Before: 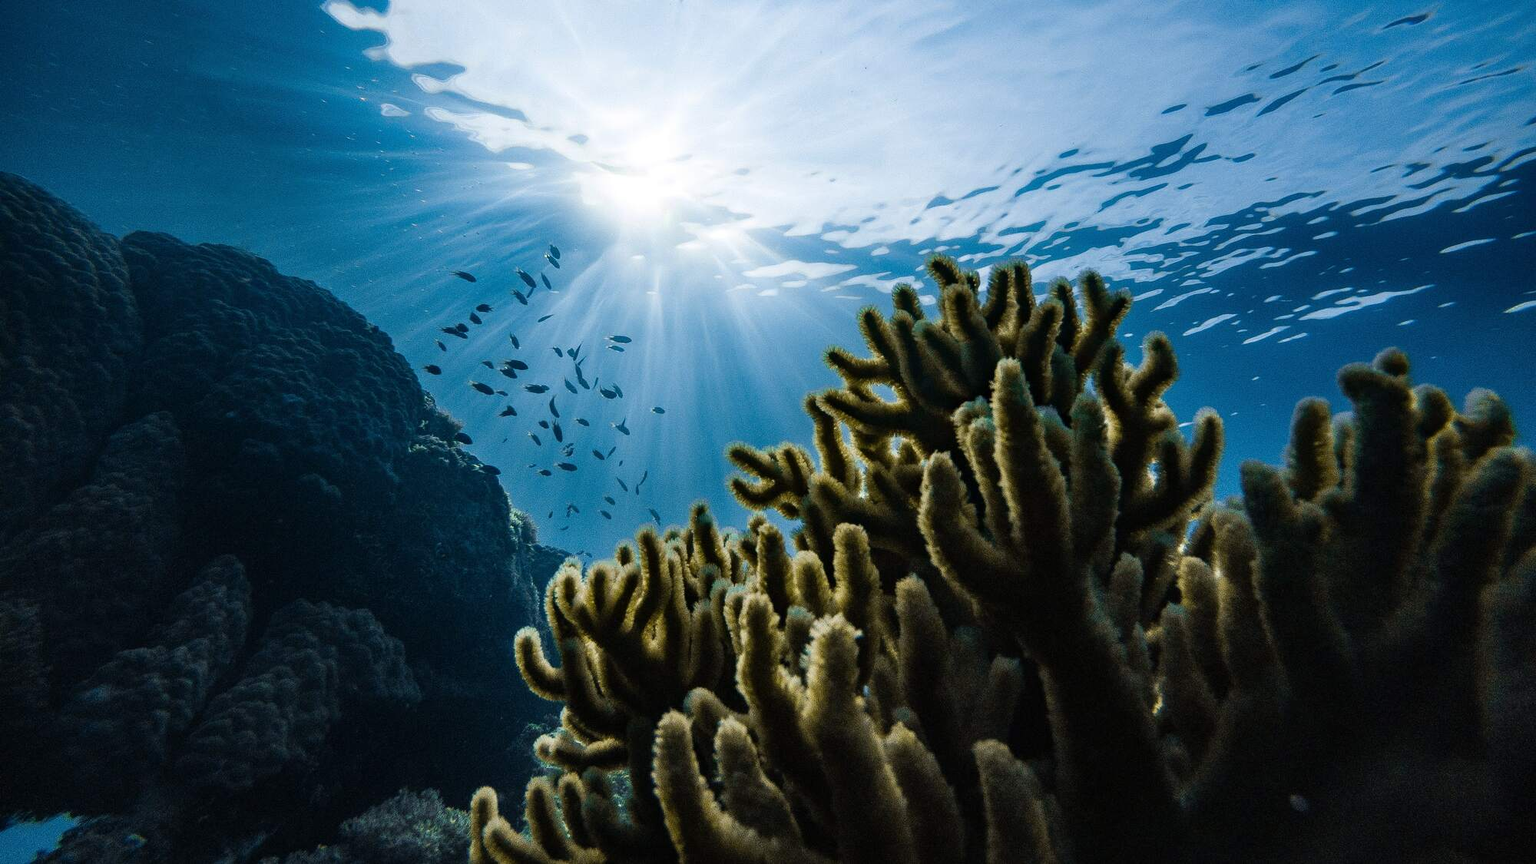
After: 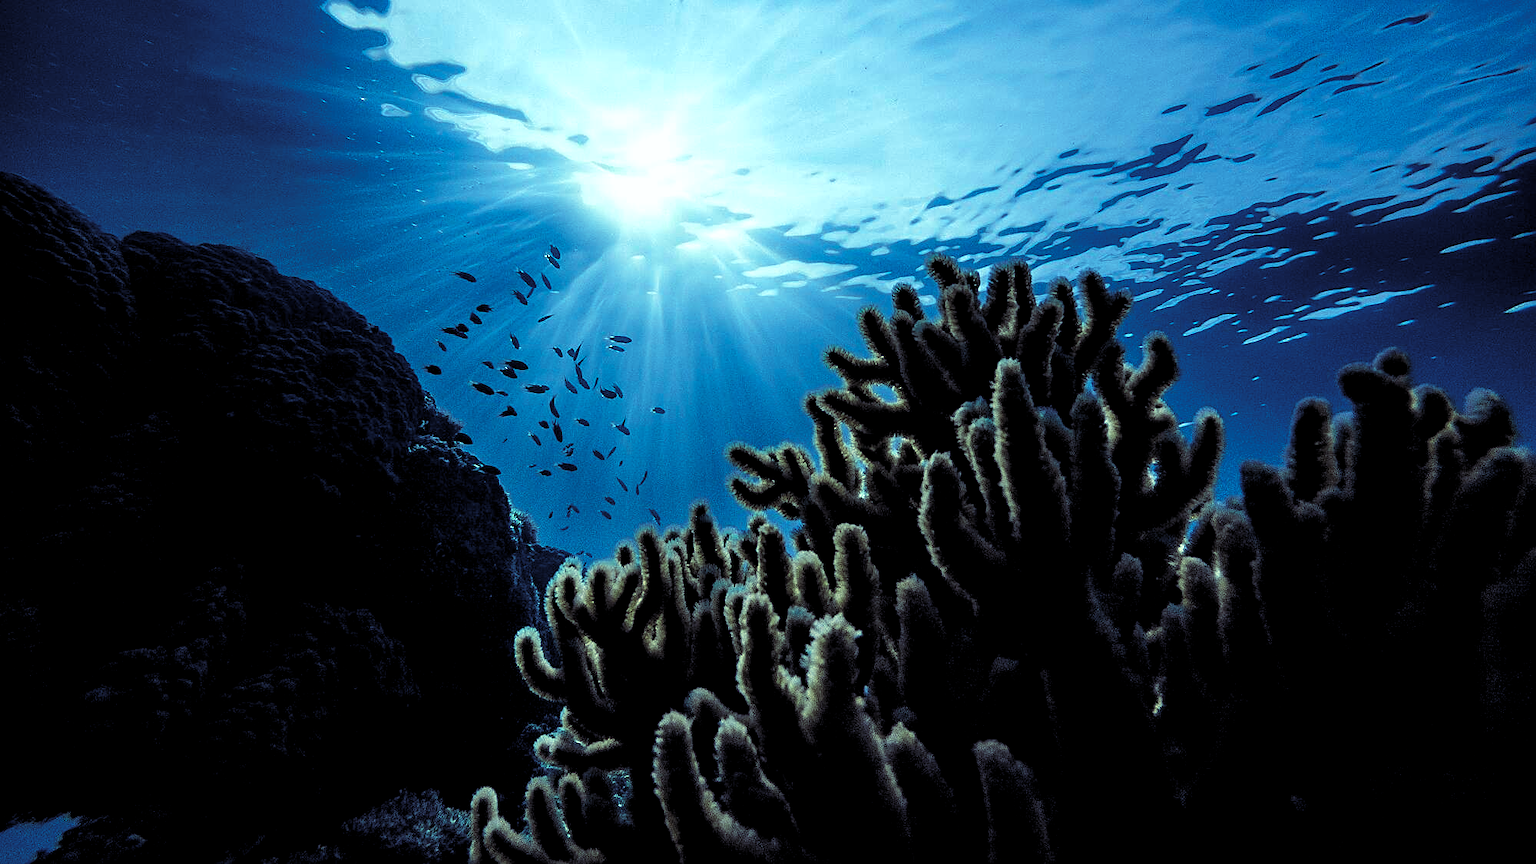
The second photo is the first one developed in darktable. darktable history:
rgb curve: curves: ch0 [(0, 0.186) (0.314, 0.284) (0.576, 0.466) (0.805, 0.691) (0.936, 0.886)]; ch1 [(0, 0.186) (0.314, 0.284) (0.581, 0.534) (0.771, 0.746) (0.936, 0.958)]; ch2 [(0, 0.216) (0.275, 0.39) (1, 1)], mode RGB, independent channels, compensate middle gray true, preserve colors none
sharpen: on, module defaults
rgb levels: levels [[0.034, 0.472, 0.904], [0, 0.5, 1], [0, 0.5, 1]]
